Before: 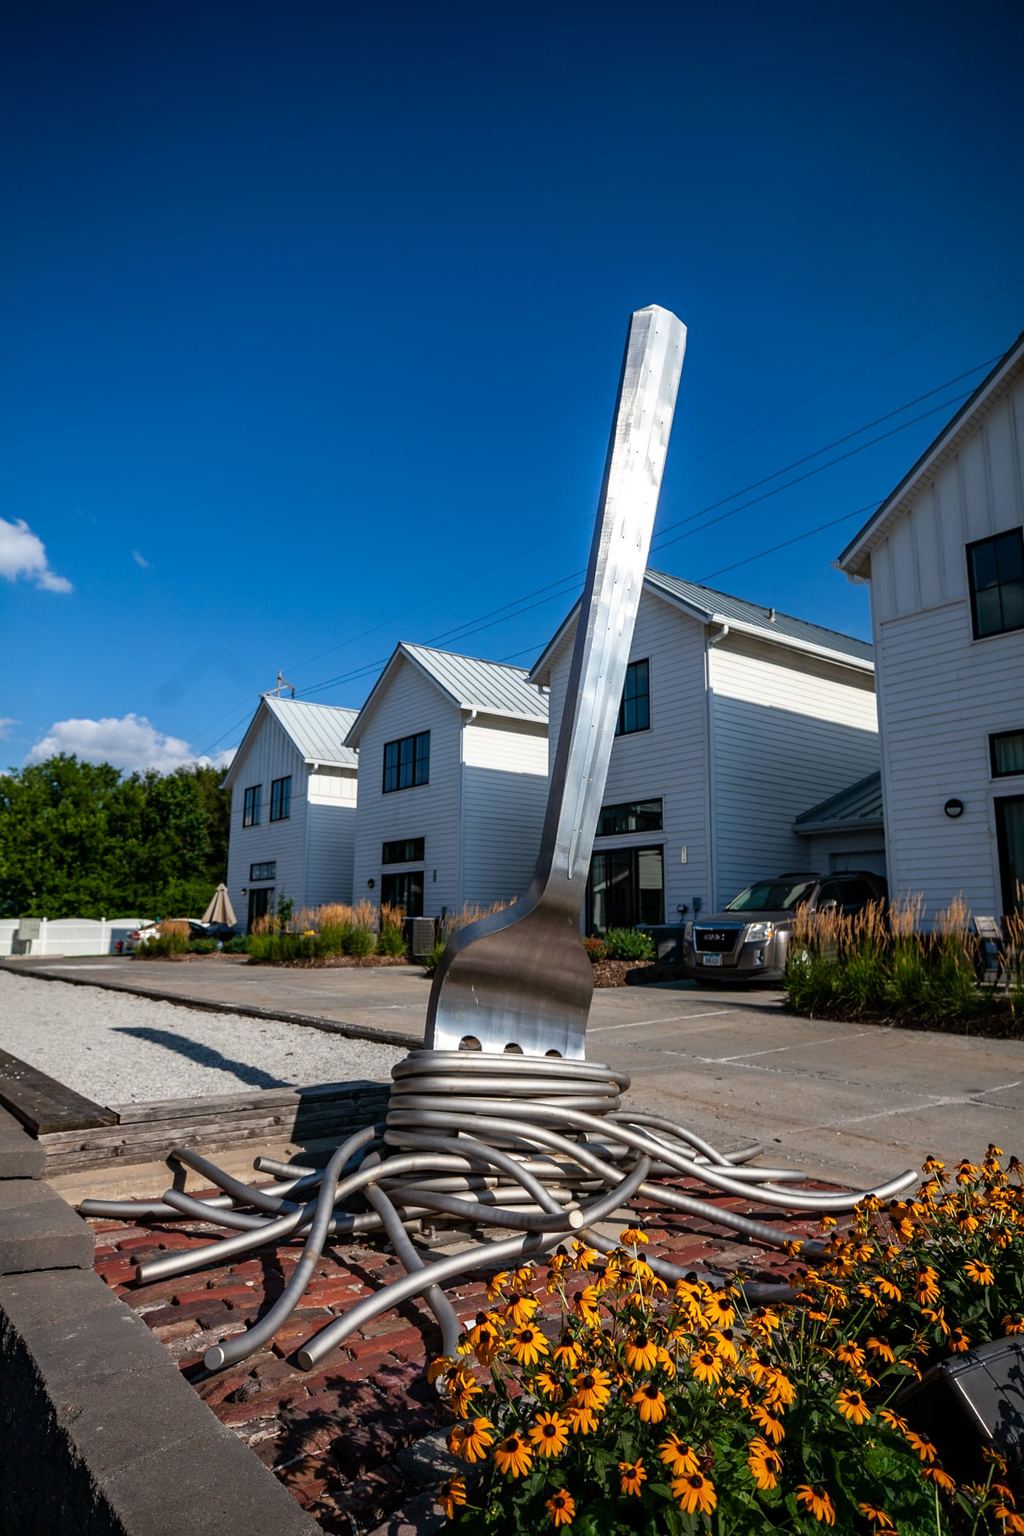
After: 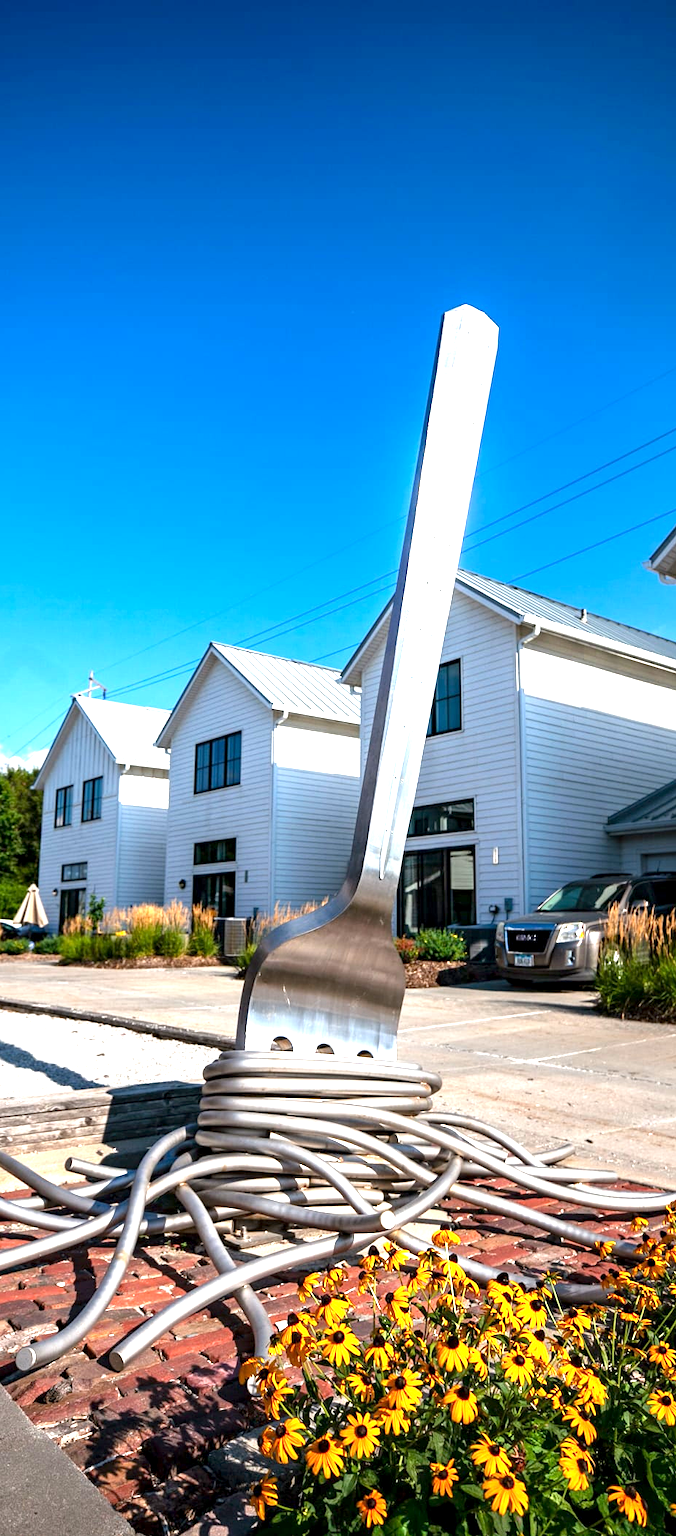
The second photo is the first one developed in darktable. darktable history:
exposure: black level correction 0.001, exposure 1.719 EV, compensate exposure bias true, compensate highlight preservation false
crop and rotate: left 18.442%, right 15.508%
